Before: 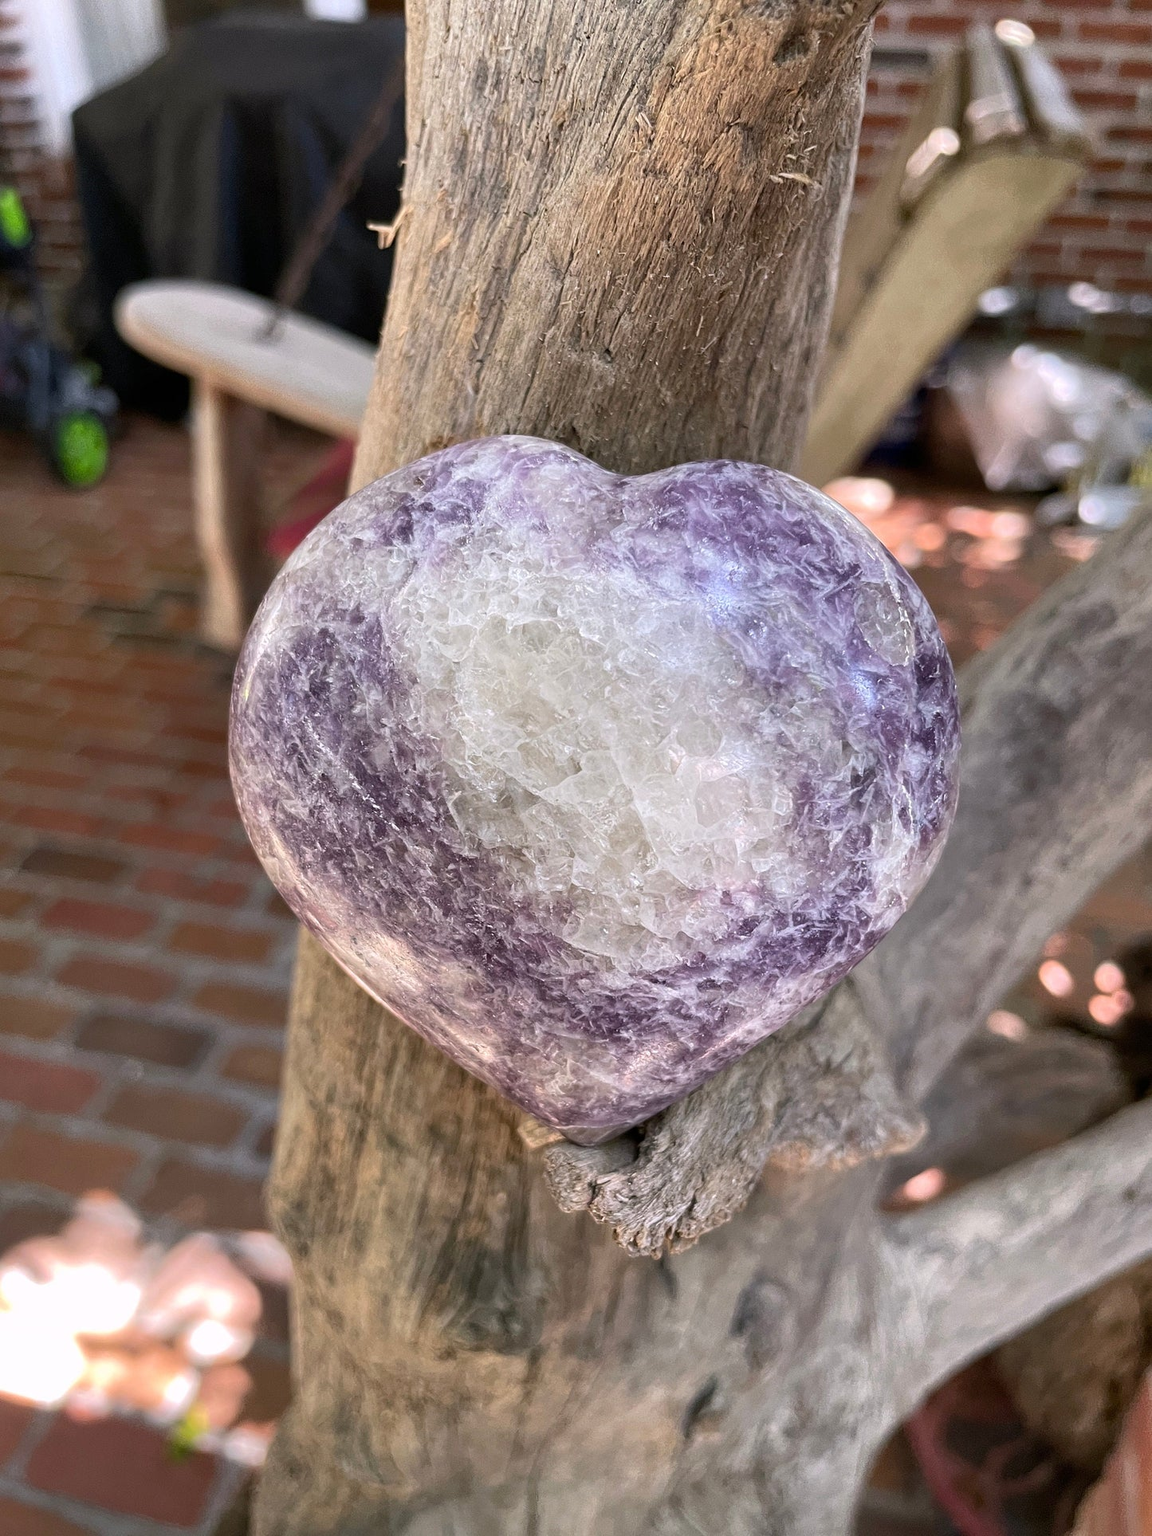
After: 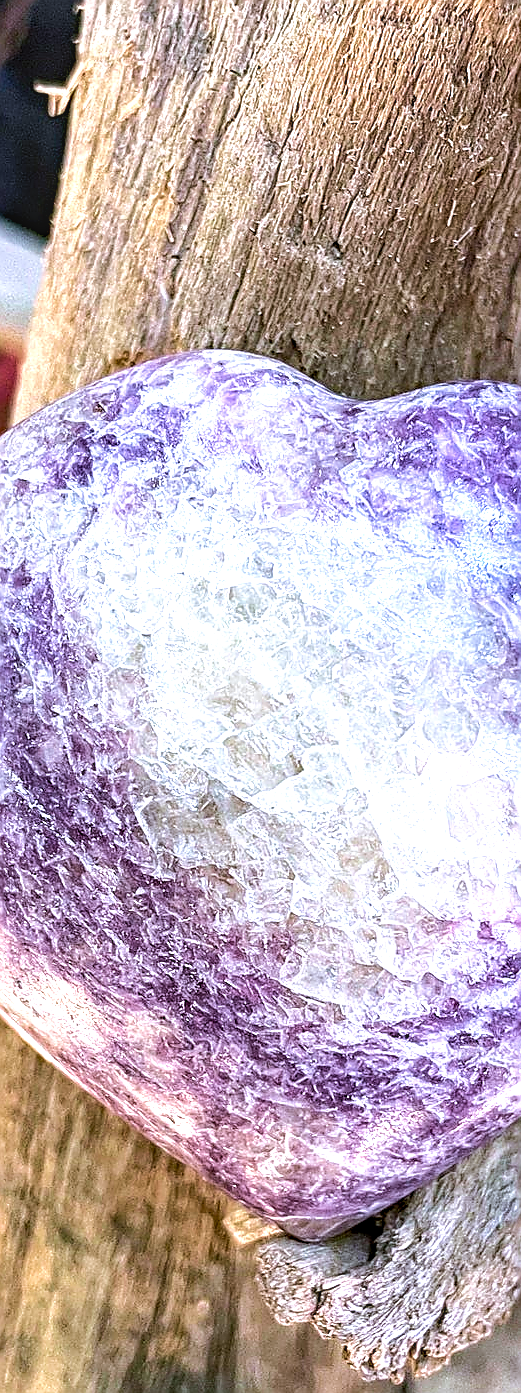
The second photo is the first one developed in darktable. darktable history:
crop and rotate: left 29.52%, top 10.221%, right 34.375%, bottom 17.473%
sharpen: radius 1.408, amount 1.254, threshold 0.683
local contrast: detail 130%
haze removal: strength 0.29, distance 0.244, compatibility mode true, adaptive false
color balance rgb: perceptual saturation grading › global saturation -0.002%, perceptual brilliance grading › highlights 6.689%, perceptual brilliance grading › mid-tones 17.381%, perceptual brilliance grading › shadows -5.436%, global vibrance 34.398%
exposure: black level correction 0, exposure 0.692 EV, compensate highlight preservation false
color calibration: x 0.37, y 0.382, temperature 4316.47 K
velvia: on, module defaults
